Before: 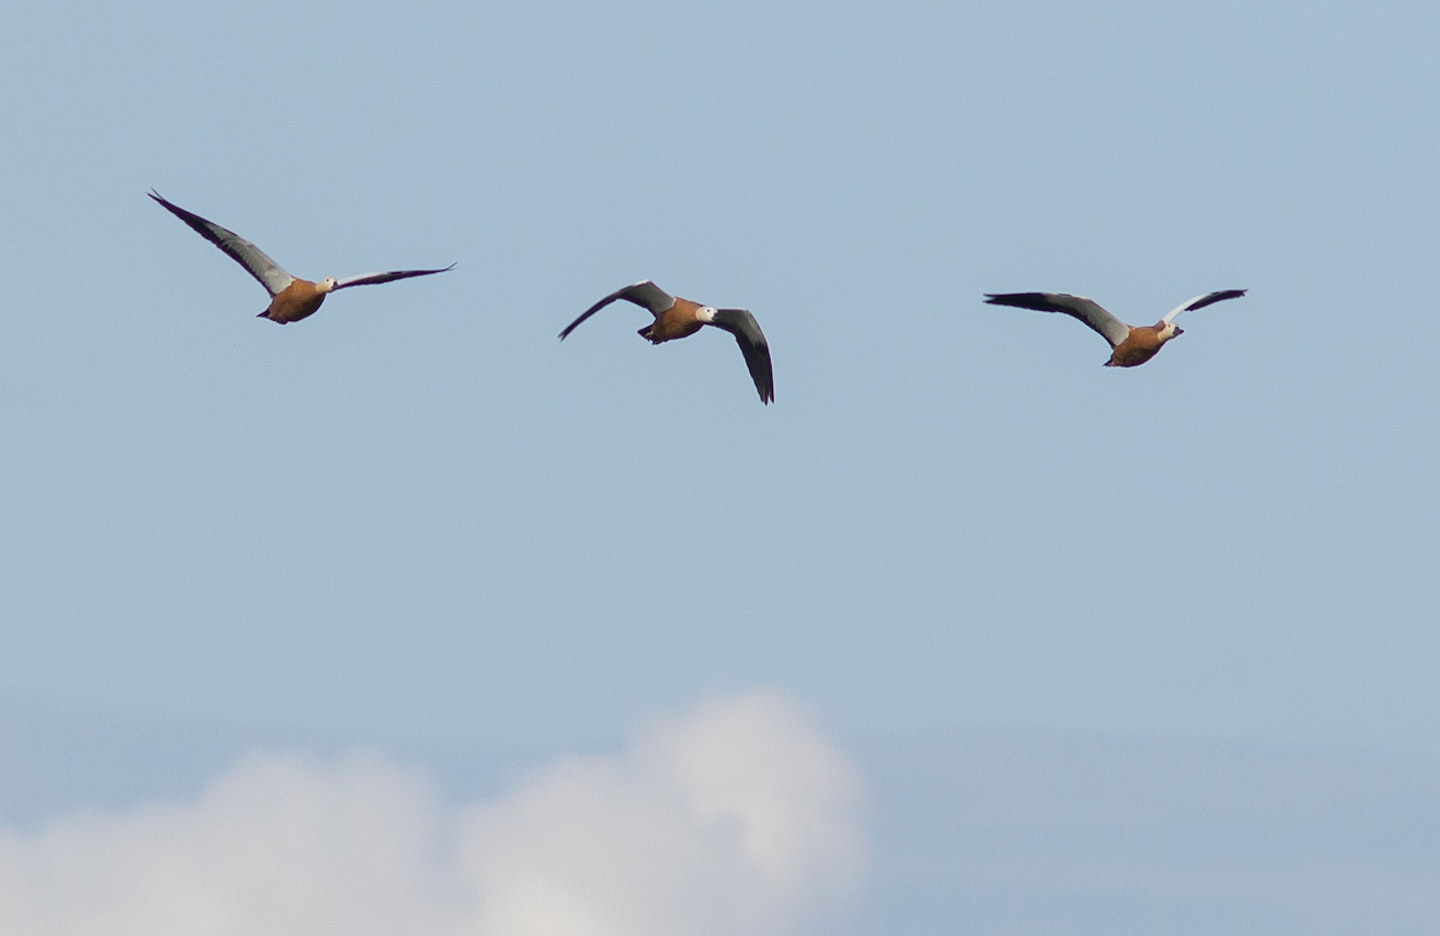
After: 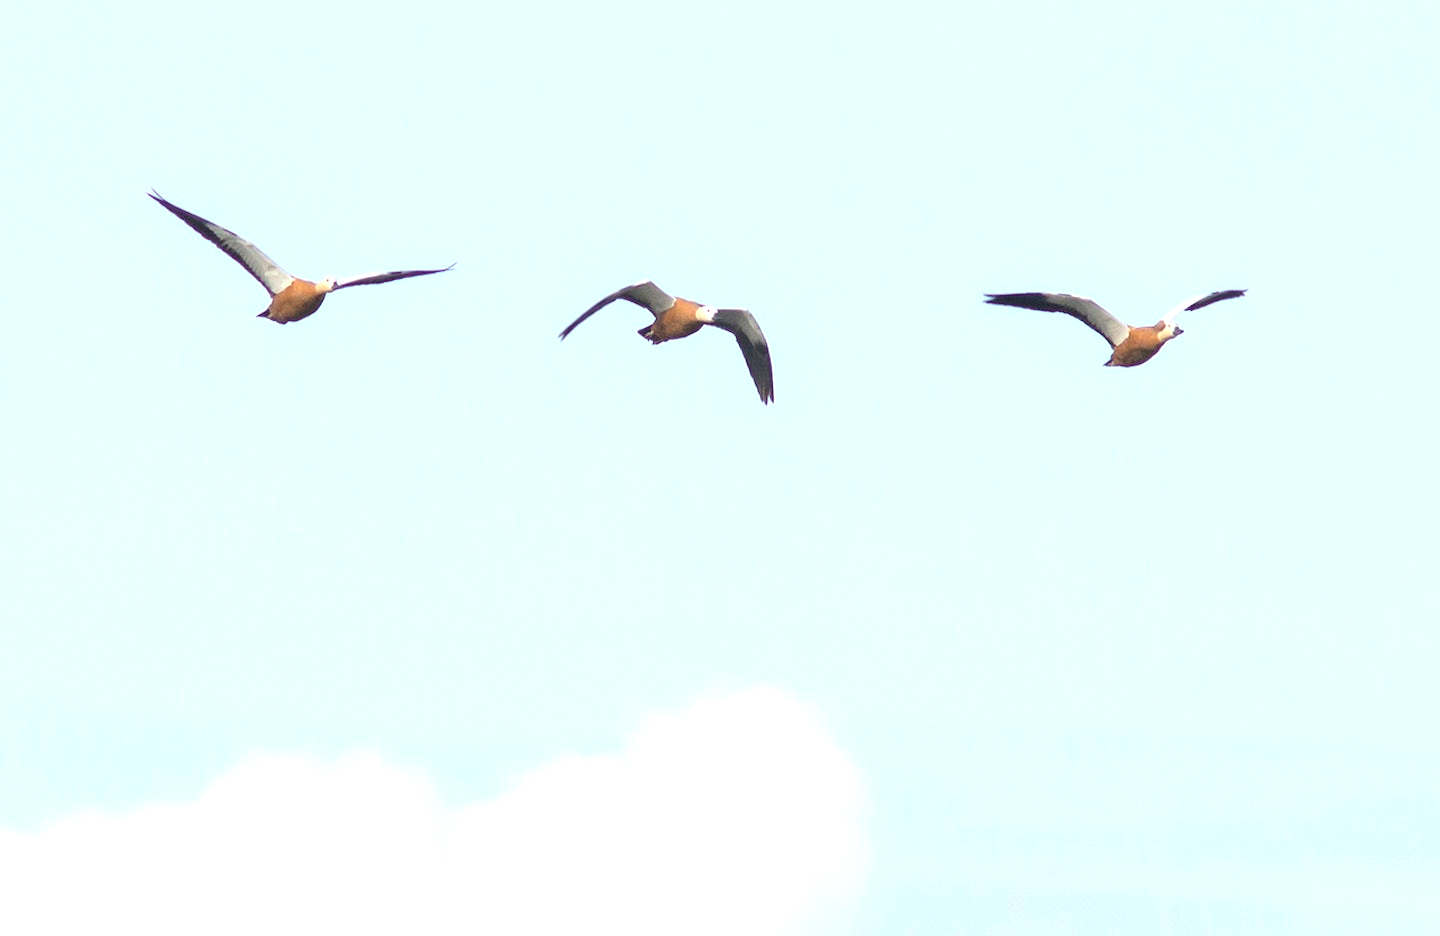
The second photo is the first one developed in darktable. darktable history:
contrast brightness saturation: brightness 0.13
exposure: black level correction 0, exposure 1.1 EV, compensate highlight preservation false
